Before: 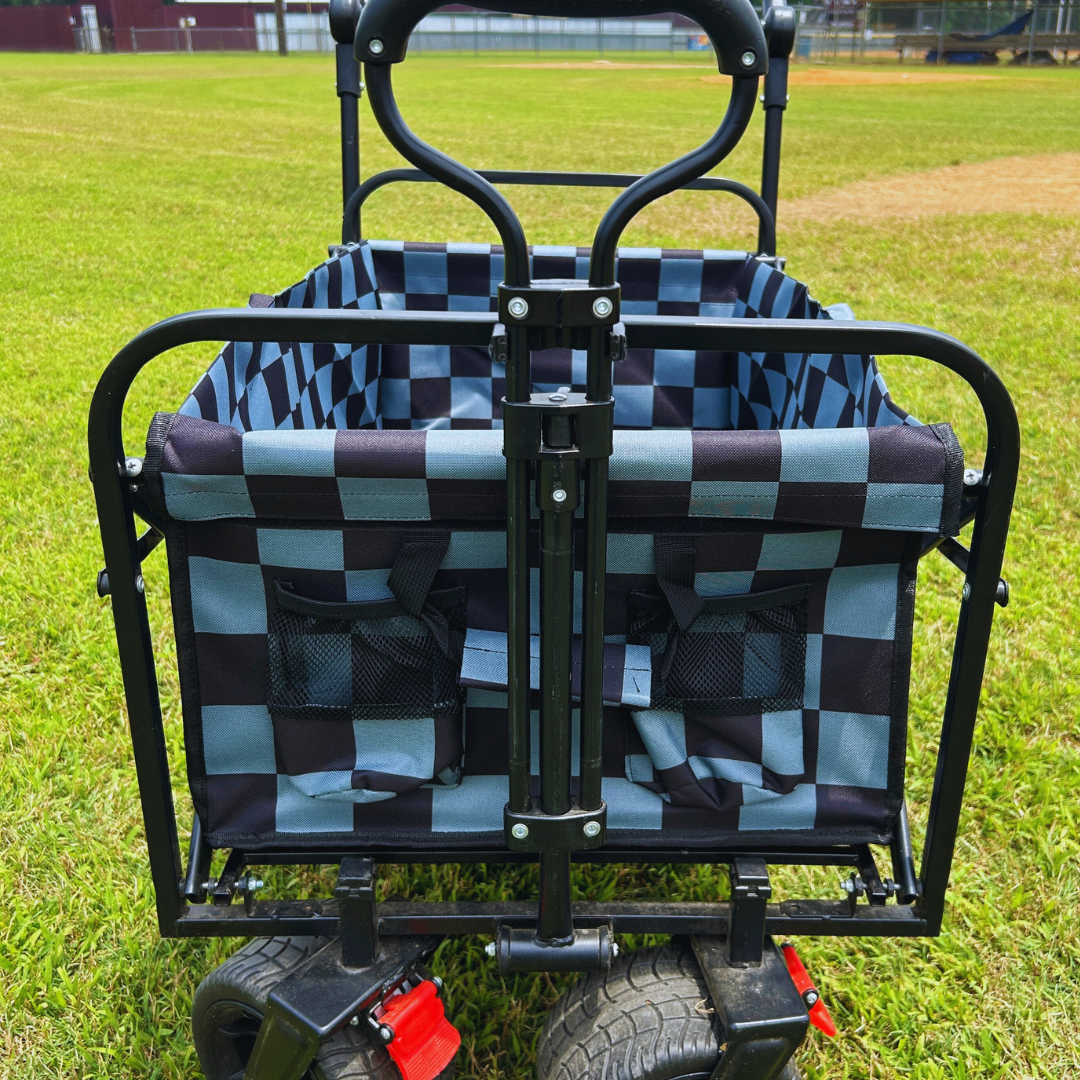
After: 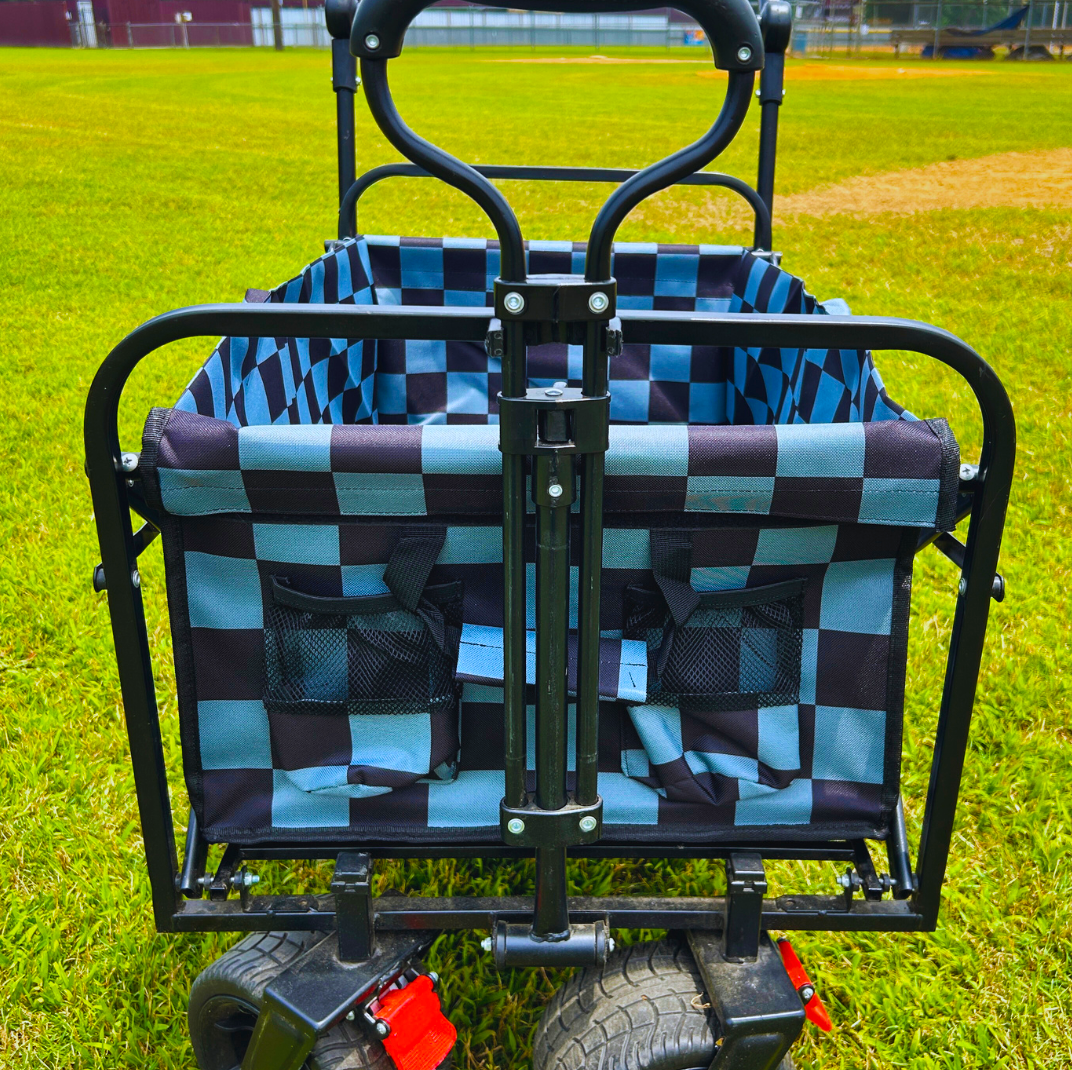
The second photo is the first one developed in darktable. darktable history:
shadows and highlights: low approximation 0.01, soften with gaussian
color balance rgb: linear chroma grading › global chroma 15%, perceptual saturation grading › global saturation 30%
crop: left 0.434%, top 0.485%, right 0.244%, bottom 0.386%
